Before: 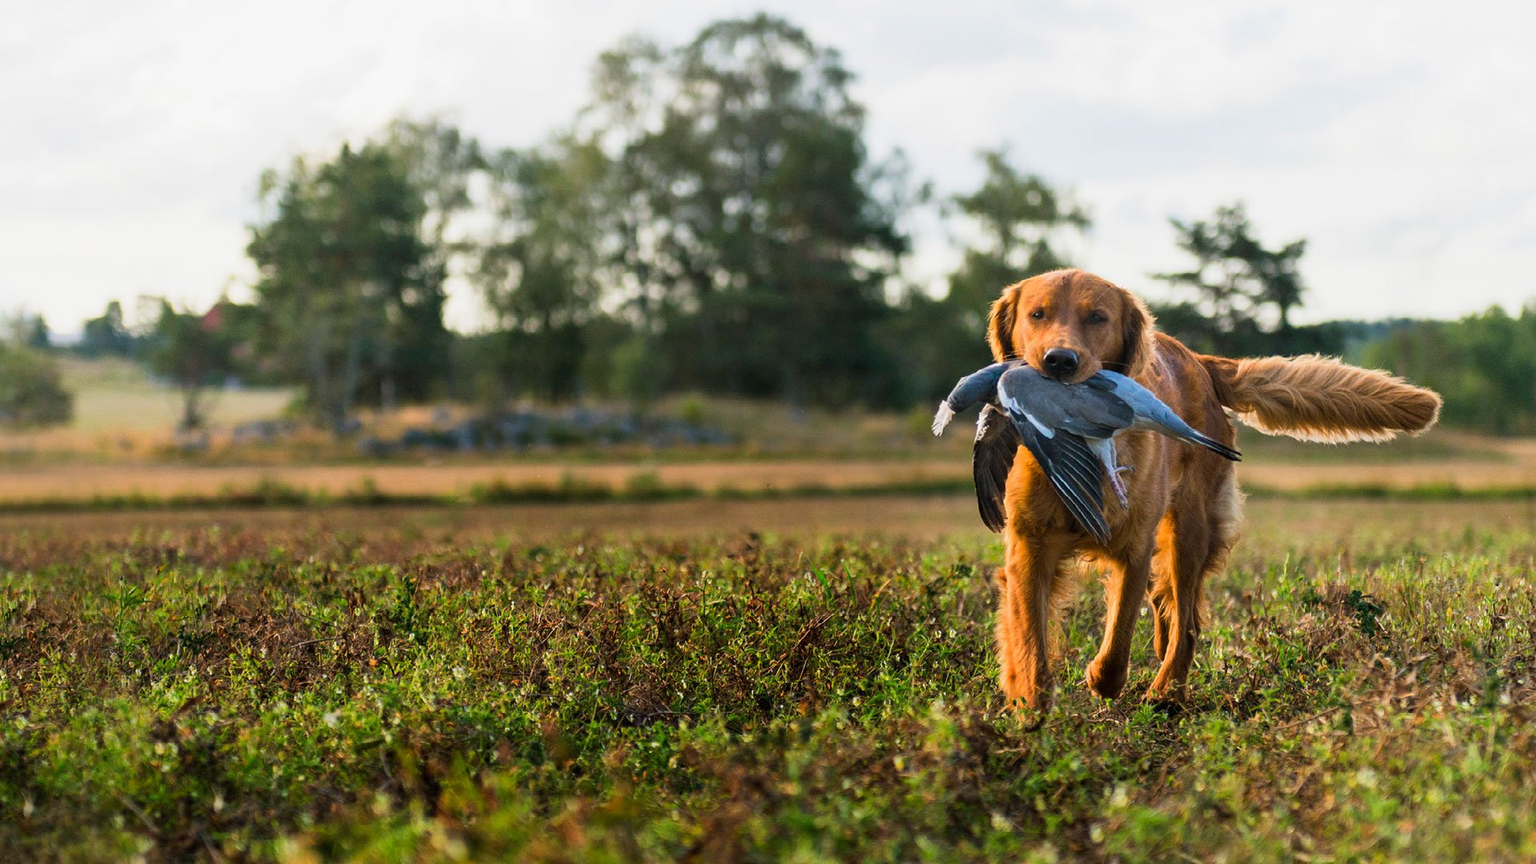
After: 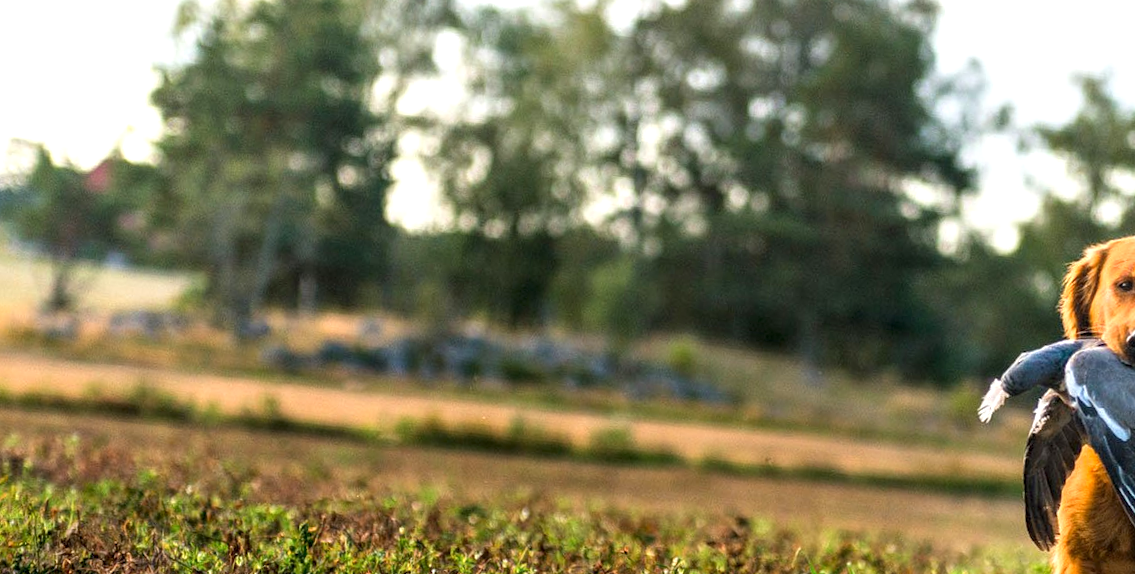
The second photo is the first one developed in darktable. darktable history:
exposure: black level correction 0.001, exposure 0.498 EV, compensate highlight preservation false
local contrast: detail 130%
crop and rotate: angle -6.31°, left 2.062%, top 6.676%, right 27.581%, bottom 30.041%
